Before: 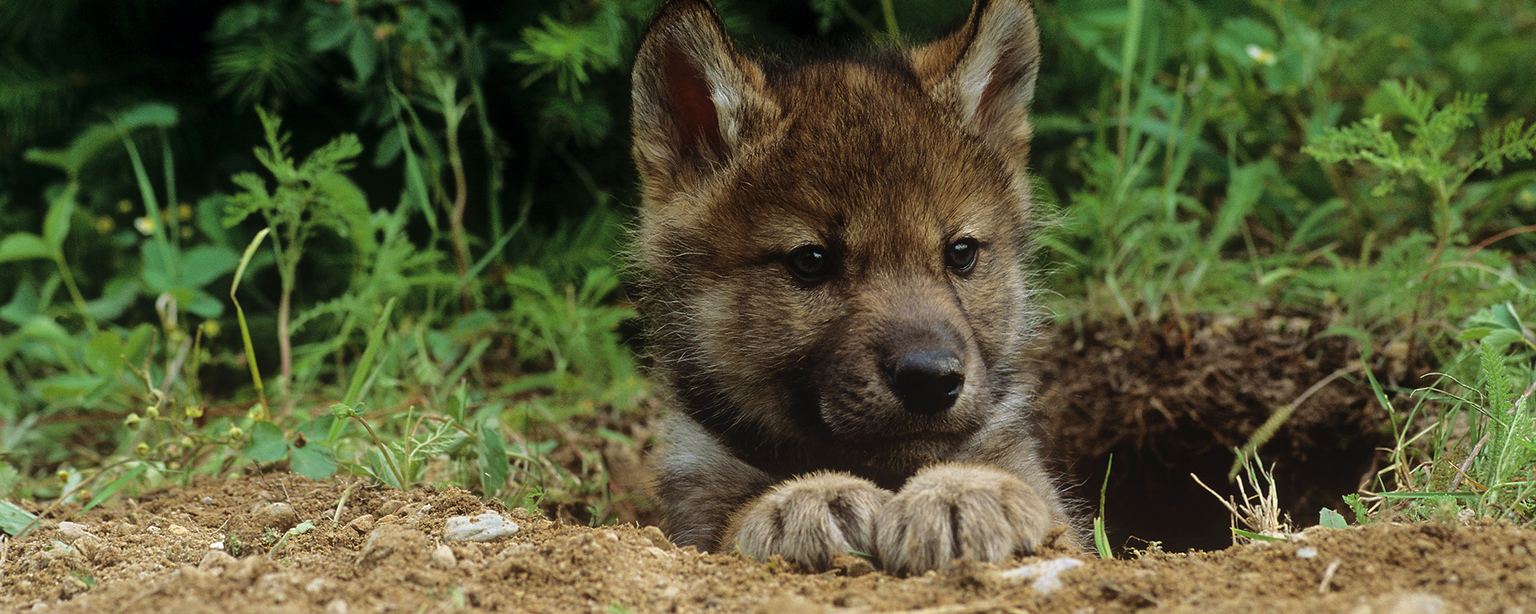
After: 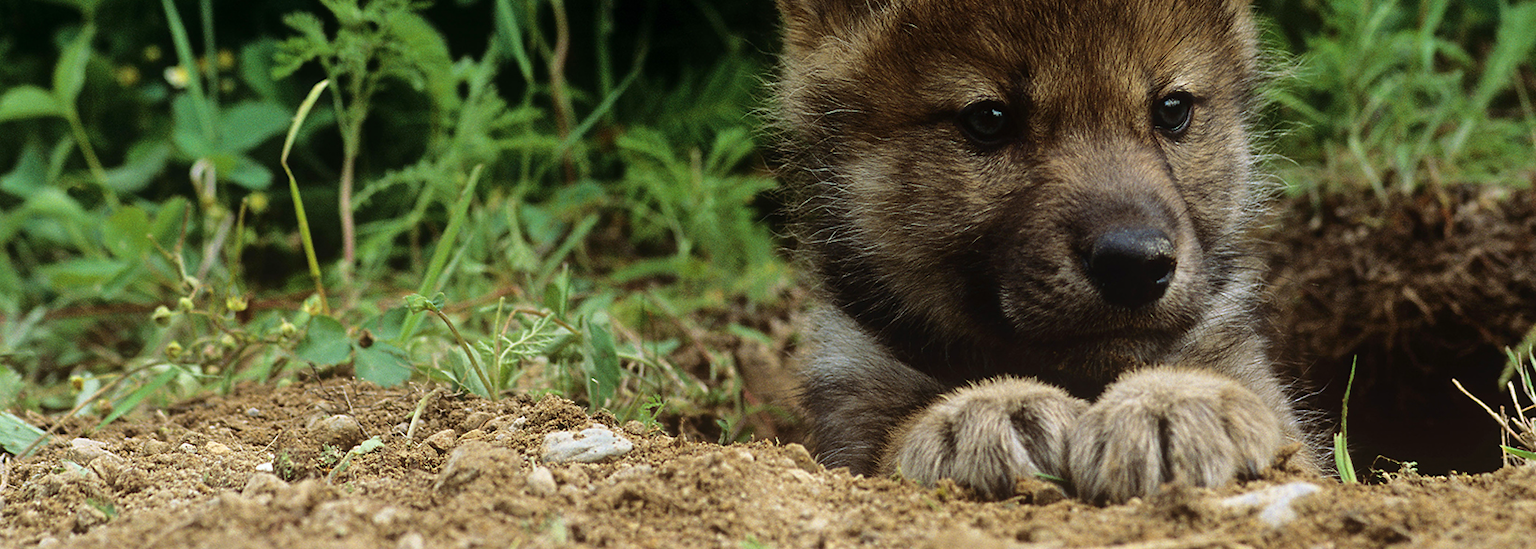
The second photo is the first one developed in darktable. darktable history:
crop: top 26.531%, right 17.959%
contrast brightness saturation: contrast 0.14
